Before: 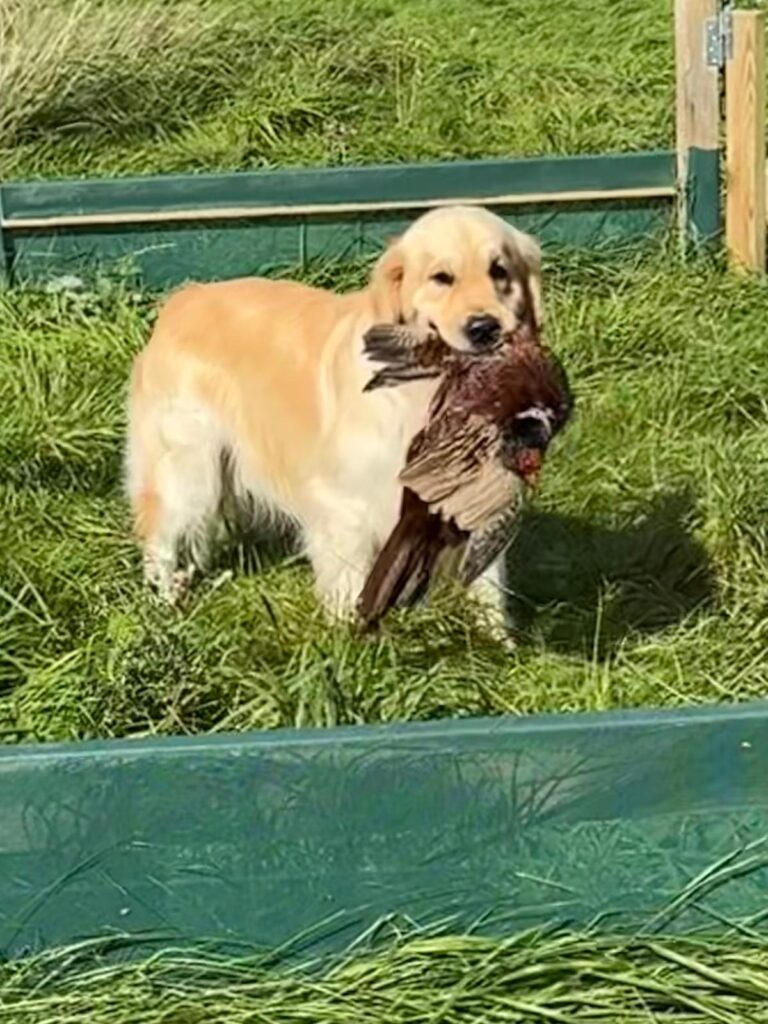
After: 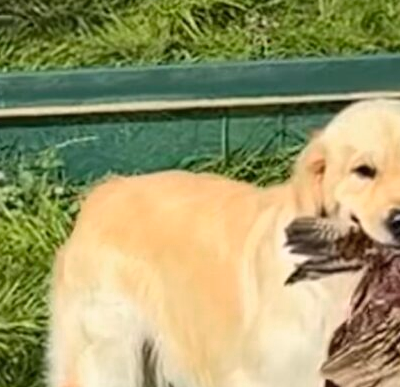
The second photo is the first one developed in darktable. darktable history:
color zones: curves: ch0 [(0, 0.465) (0.092, 0.596) (0.289, 0.464) (0.429, 0.453) (0.571, 0.464) (0.714, 0.455) (0.857, 0.462) (1, 0.465)]
crop: left 10.251%, top 10.544%, right 36.406%, bottom 51.216%
